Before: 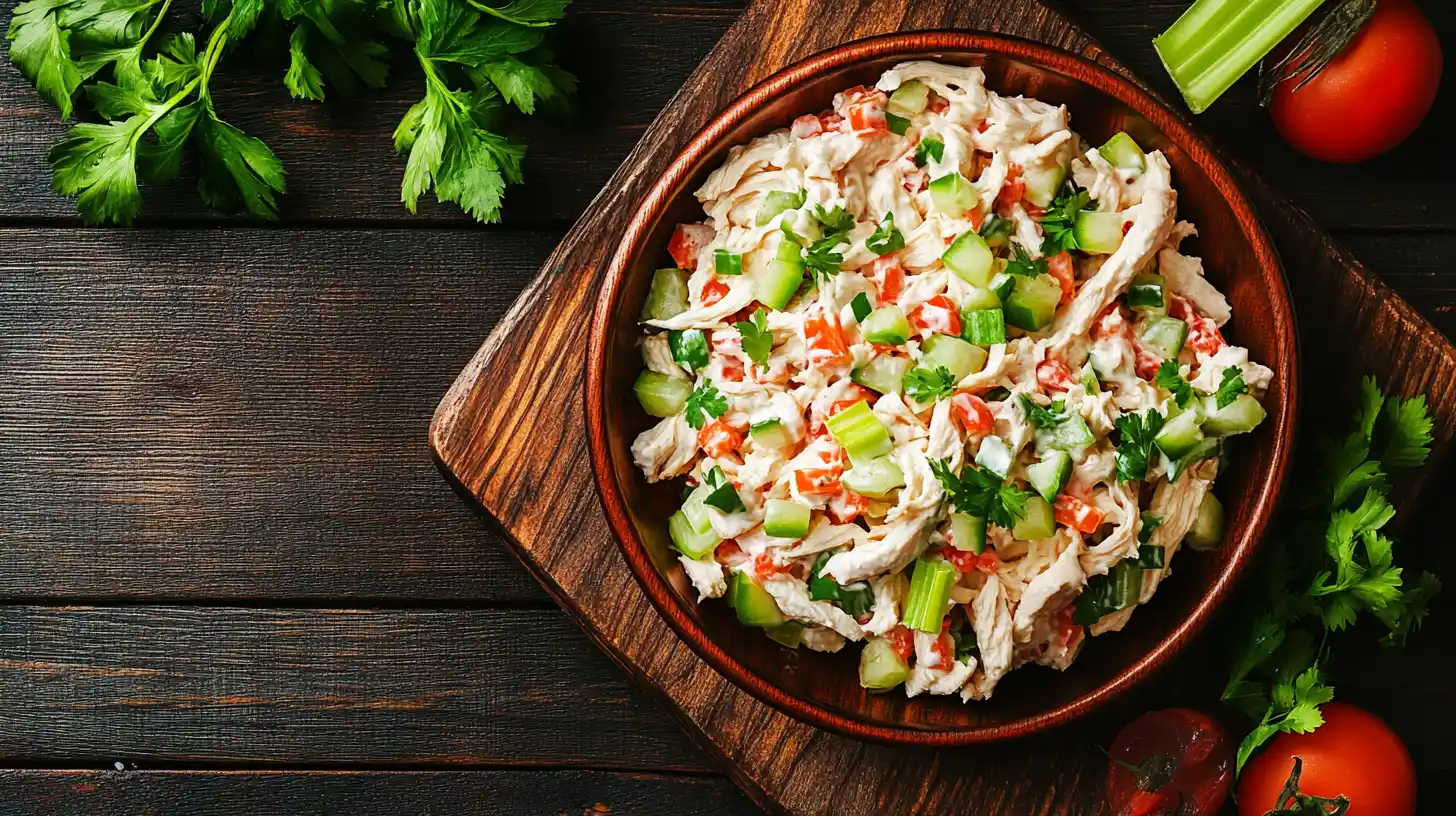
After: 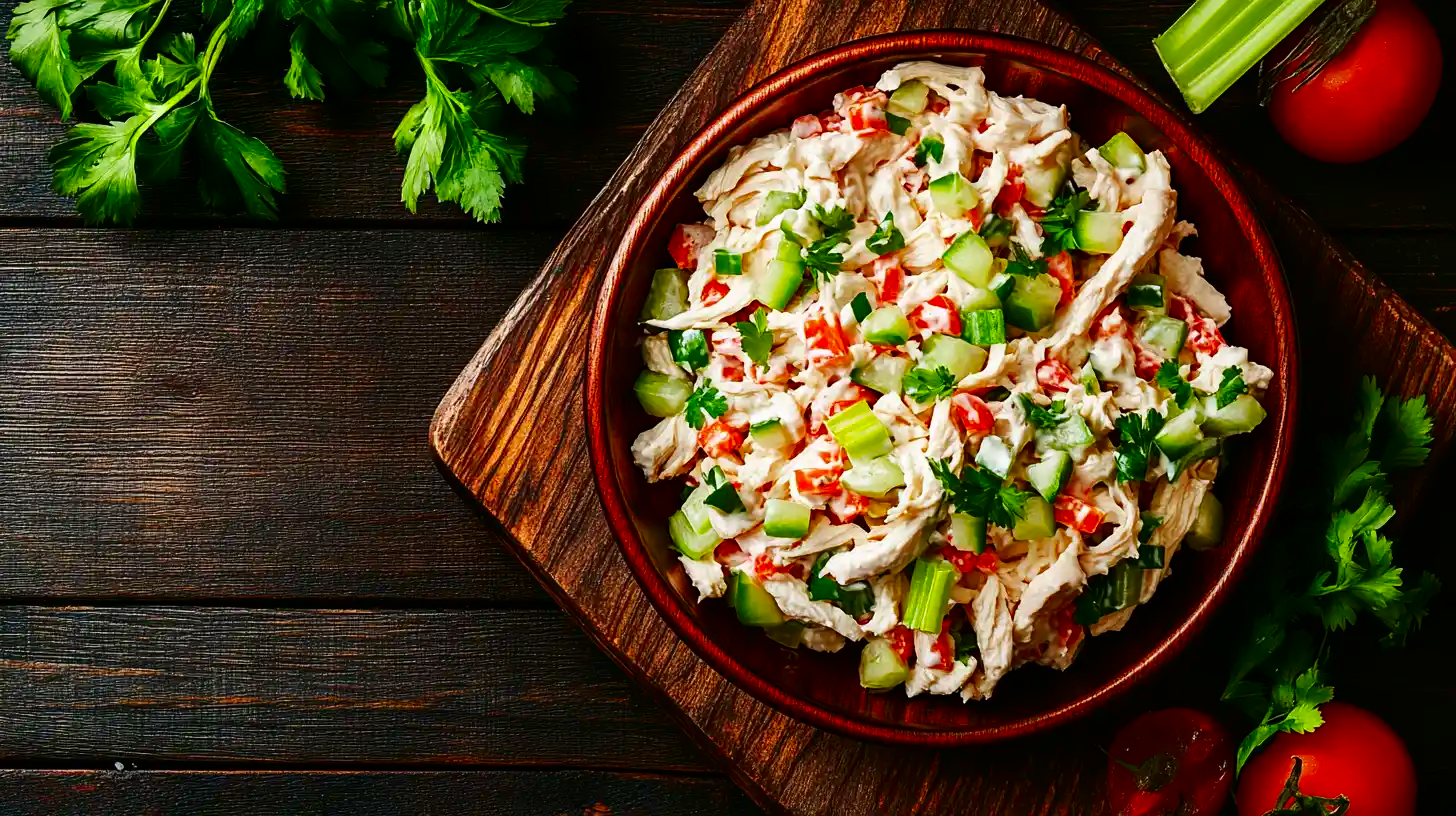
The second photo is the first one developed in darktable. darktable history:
contrast brightness saturation: contrast 0.116, brightness -0.125, saturation 0.202
